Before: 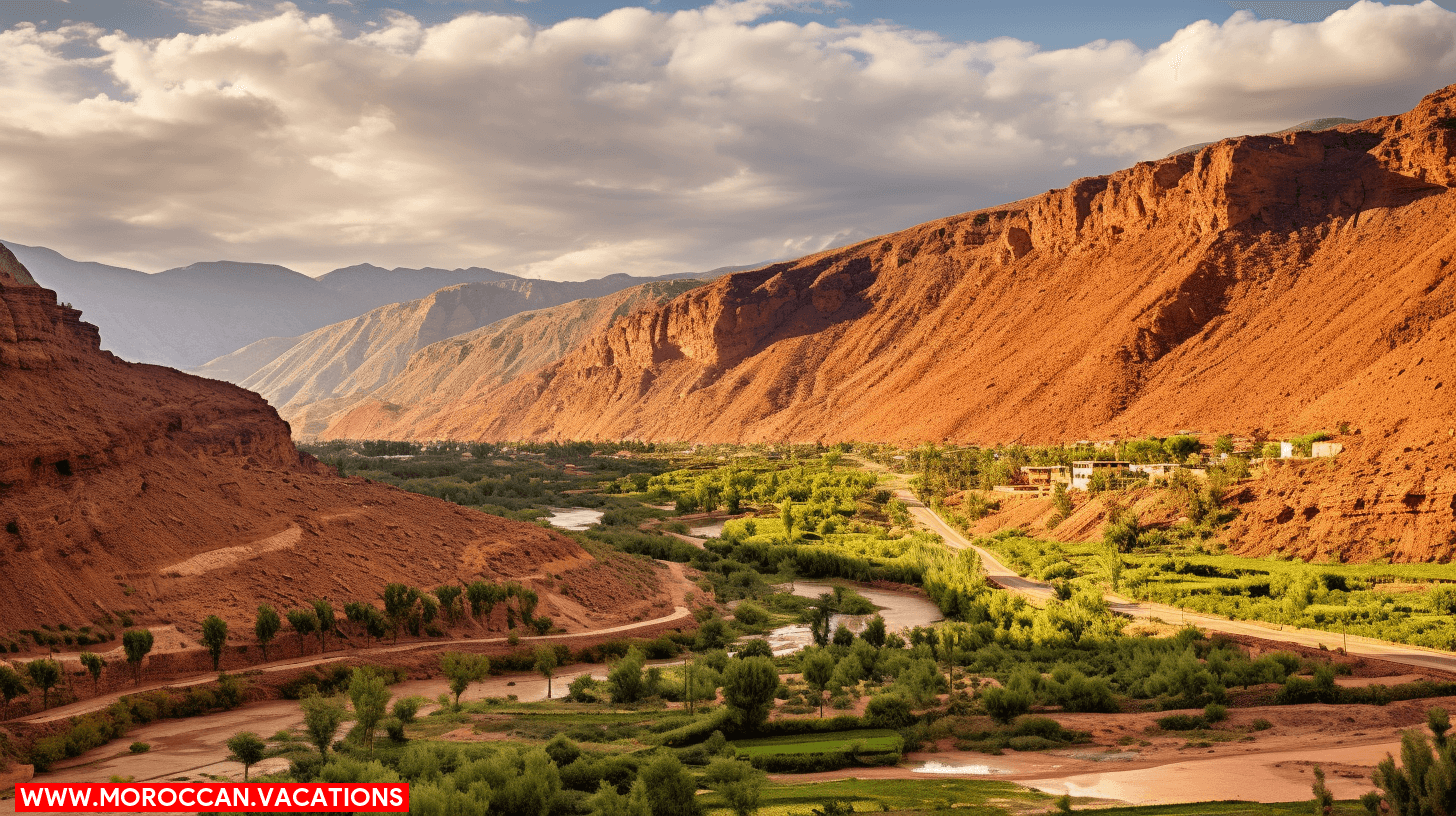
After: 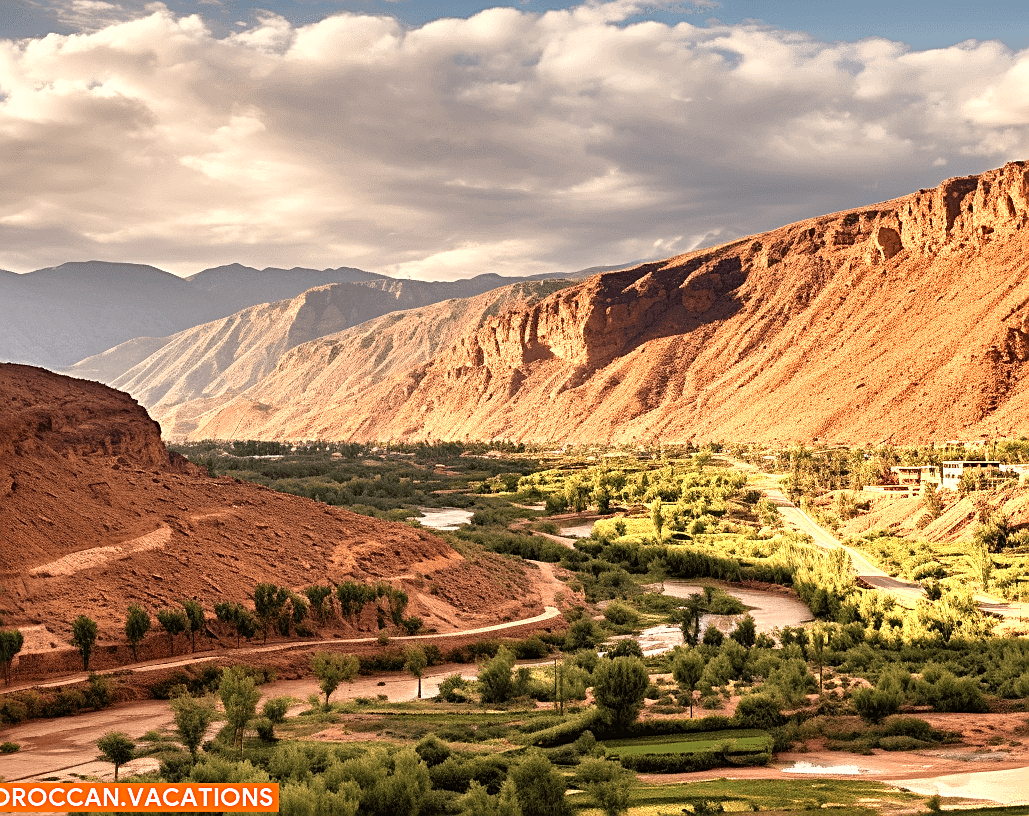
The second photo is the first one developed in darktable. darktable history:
color zones: curves: ch0 [(0.018, 0.548) (0.197, 0.654) (0.425, 0.447) (0.605, 0.658) (0.732, 0.579)]; ch1 [(0.105, 0.531) (0.224, 0.531) (0.386, 0.39) (0.618, 0.456) (0.732, 0.456) (0.956, 0.421)]; ch2 [(0.039, 0.583) (0.215, 0.465) (0.399, 0.544) (0.465, 0.548) (0.614, 0.447) (0.724, 0.43) (0.882, 0.623) (0.956, 0.632)]
crop and rotate: left 8.943%, right 20.374%
sharpen: on, module defaults
